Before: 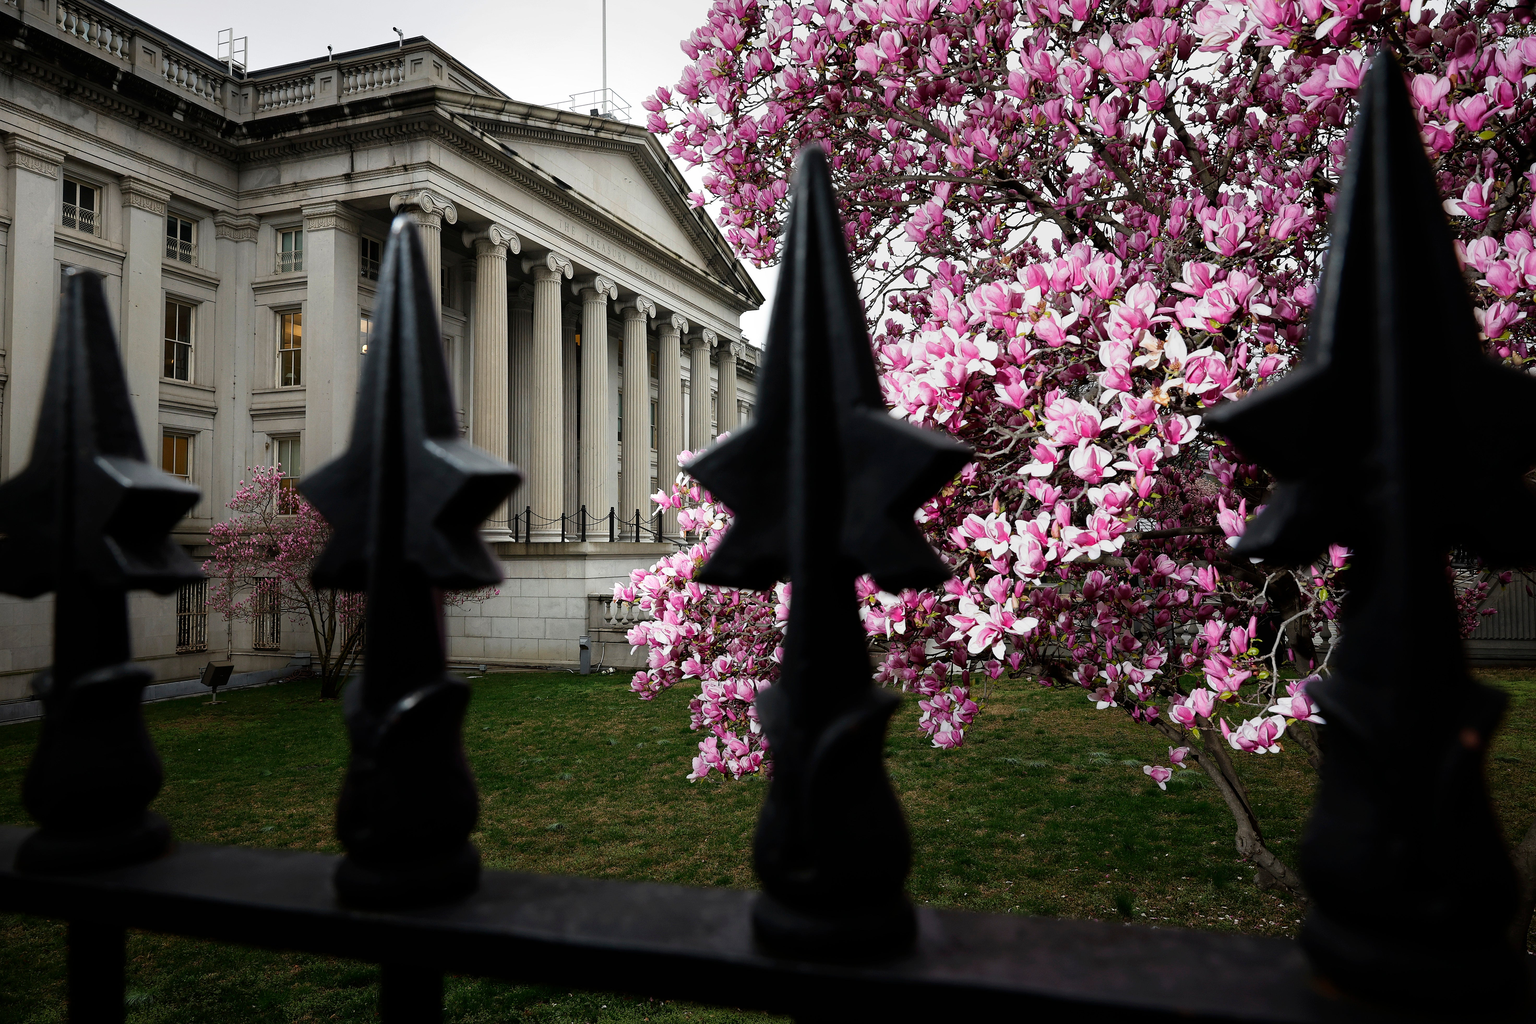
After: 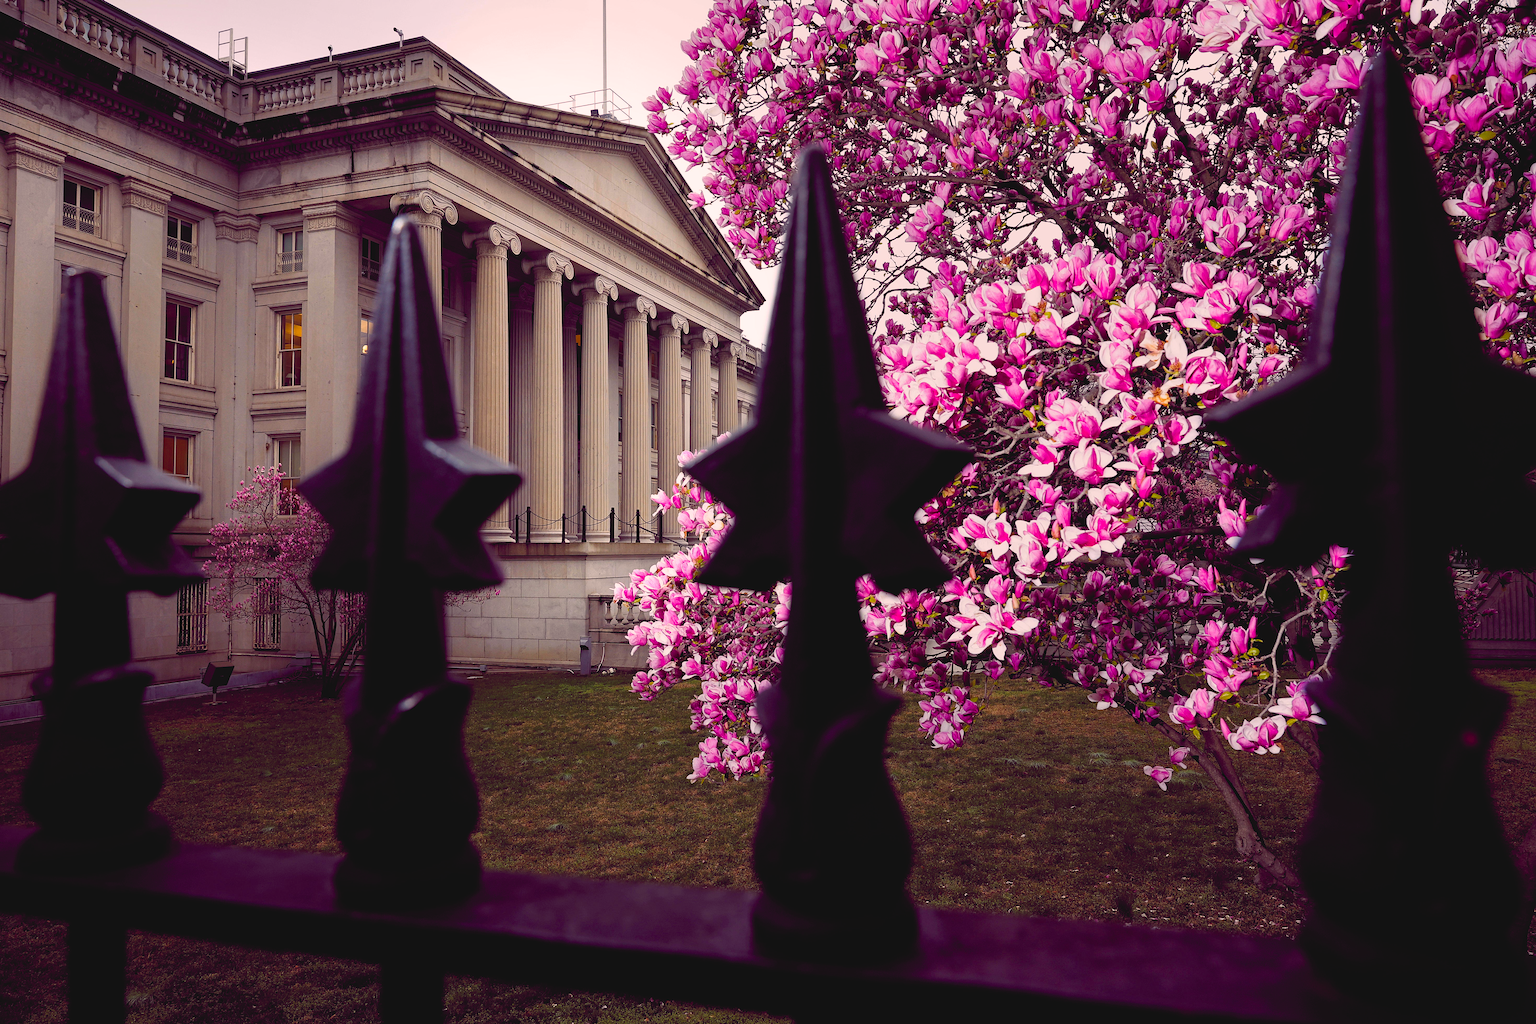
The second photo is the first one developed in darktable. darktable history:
haze removal: compatibility mode true, adaptive false
contrast brightness saturation: contrast -0.11
color balance rgb: shadows lift › chroma 6.43%, shadows lift › hue 305.74°, highlights gain › chroma 2.43%, highlights gain › hue 35.74°, global offset › chroma 0.28%, global offset › hue 320.29°, linear chroma grading › global chroma 5.5%, perceptual saturation grading › global saturation 30%, contrast 5.15%
